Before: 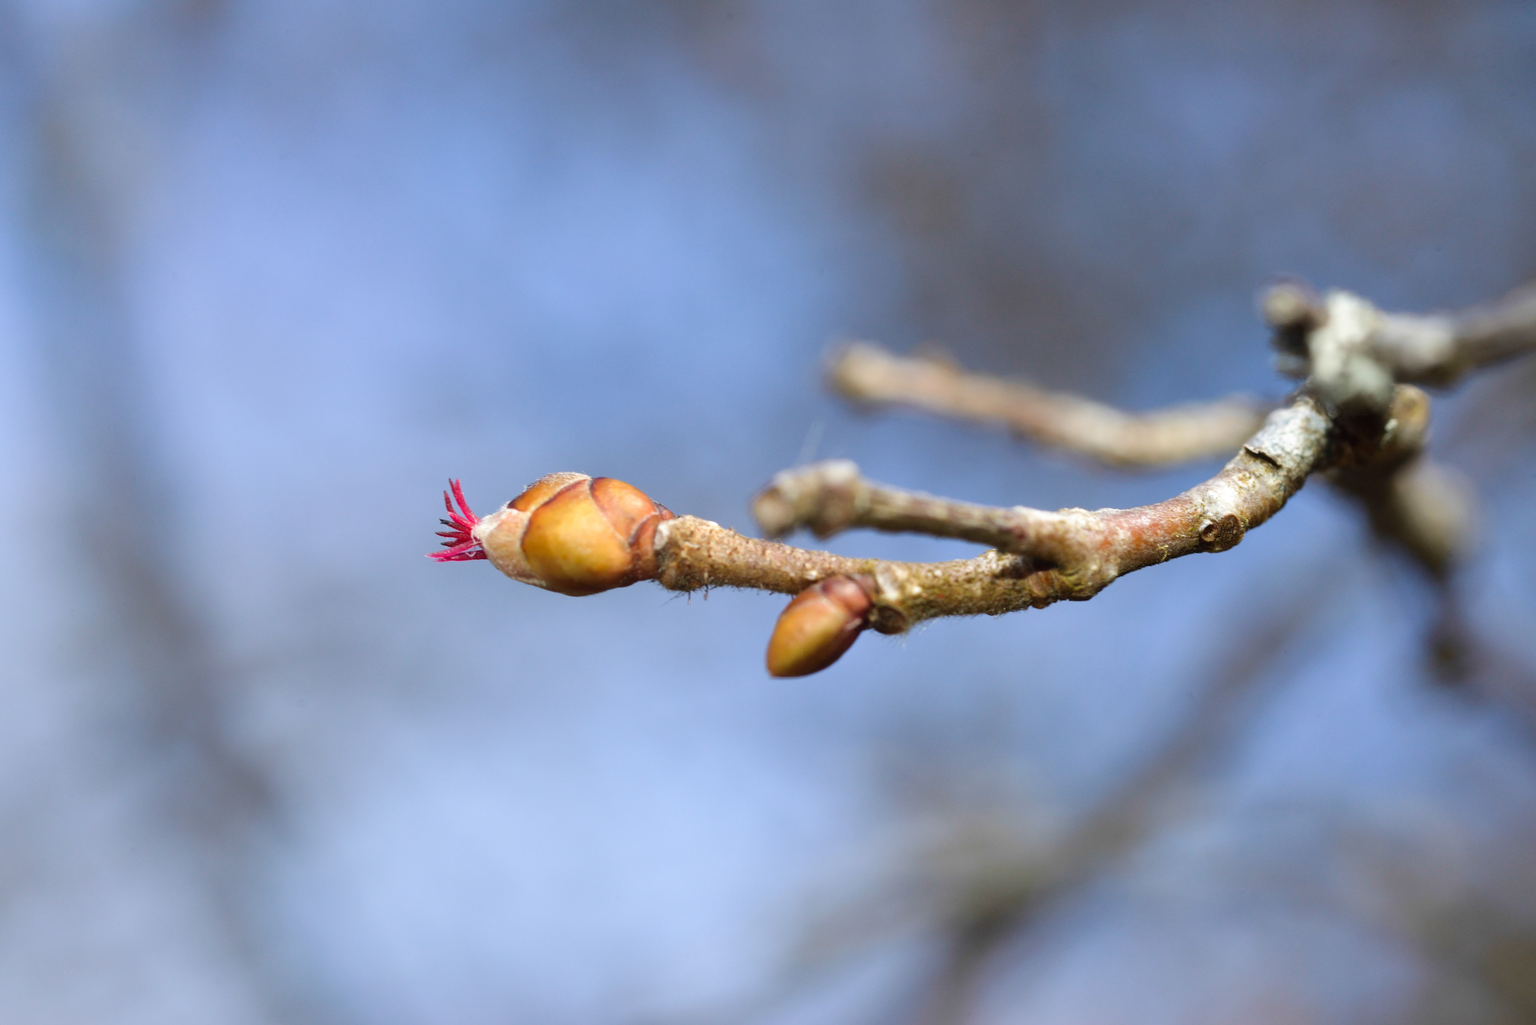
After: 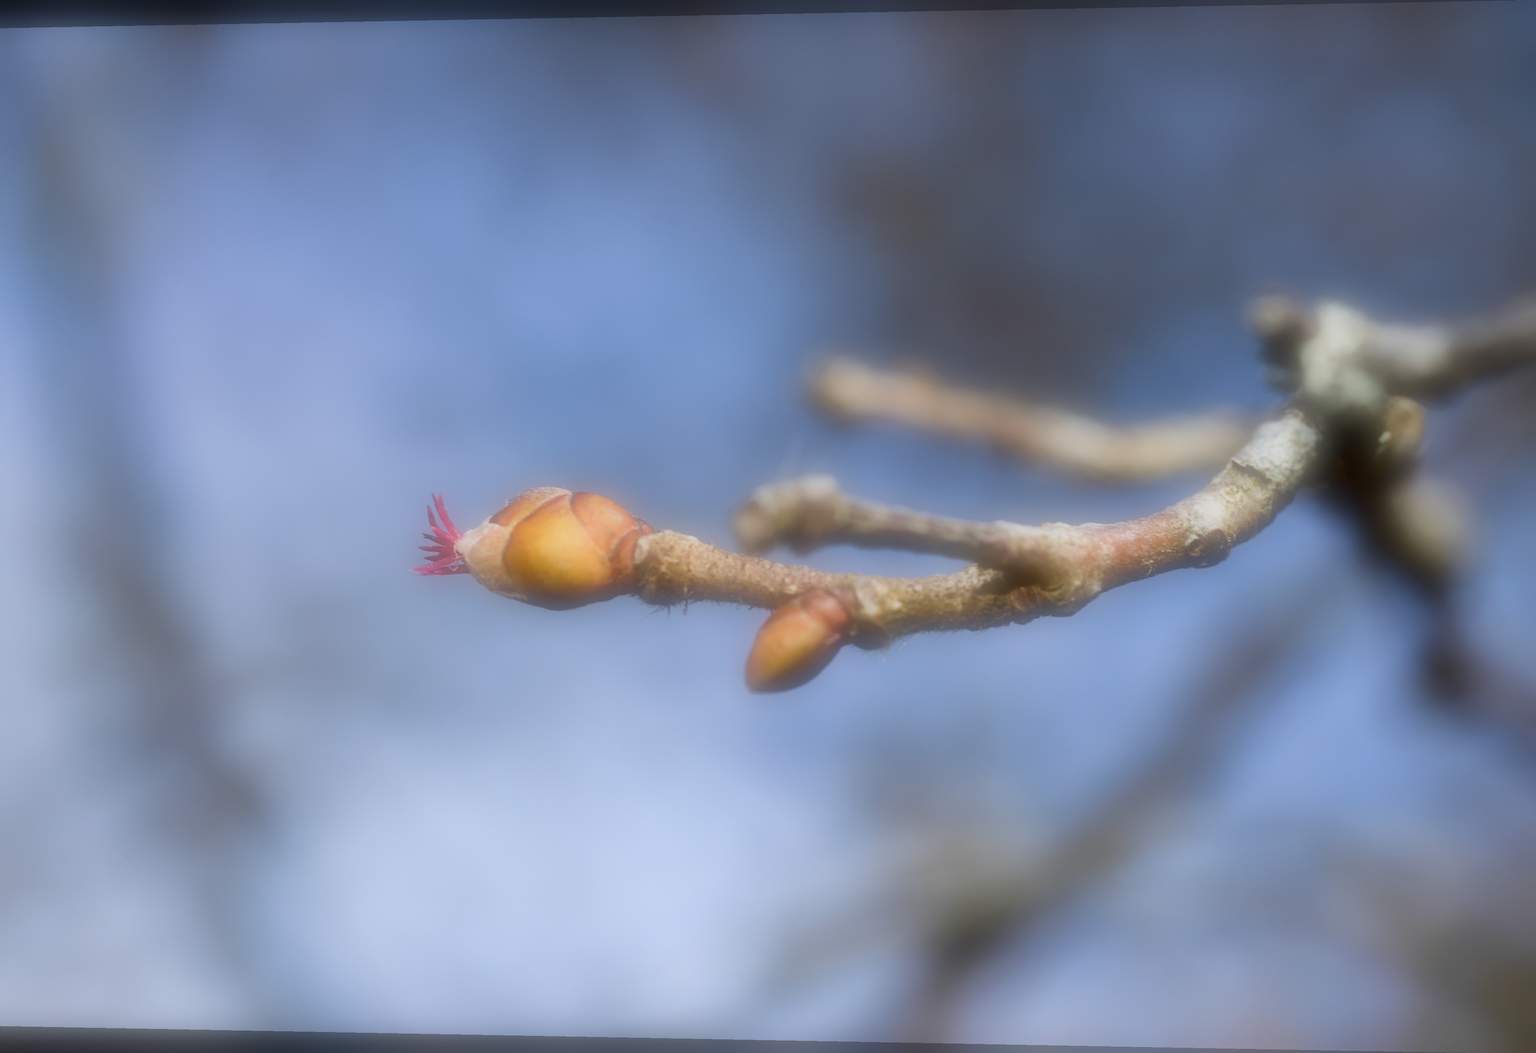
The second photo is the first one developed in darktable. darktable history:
contrast brightness saturation: contrast 0.14
graduated density: rotation -0.352°, offset 57.64
rotate and perspective: lens shift (horizontal) -0.055, automatic cropping off
shadows and highlights: shadows -20, white point adjustment -2, highlights -35
soften: on, module defaults
